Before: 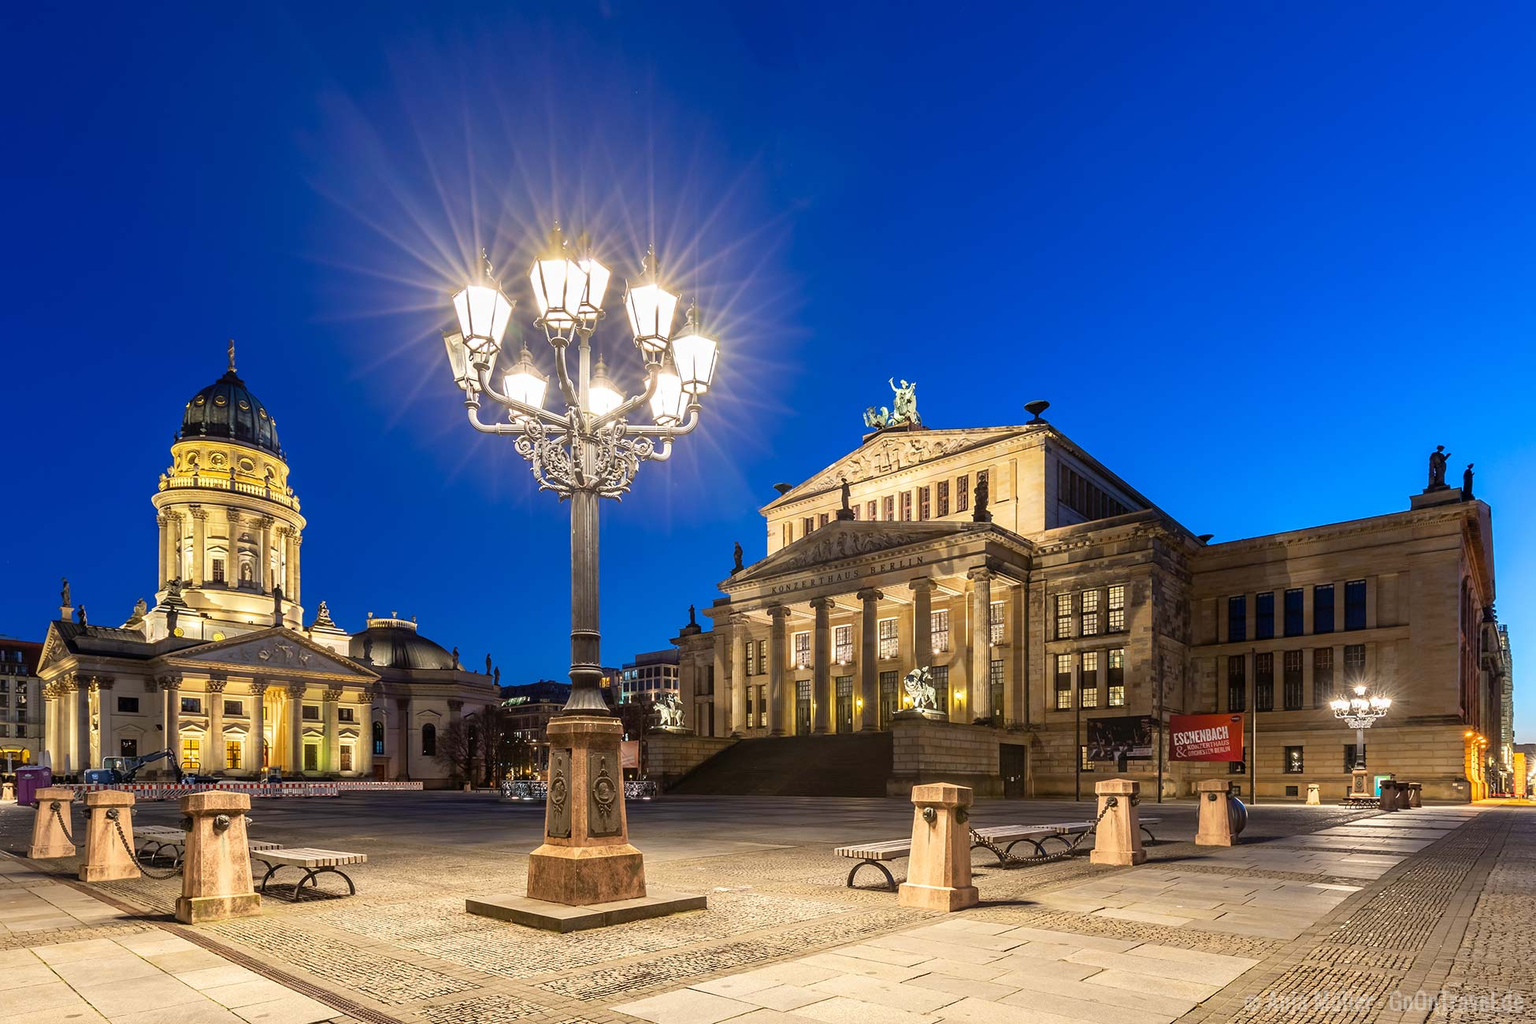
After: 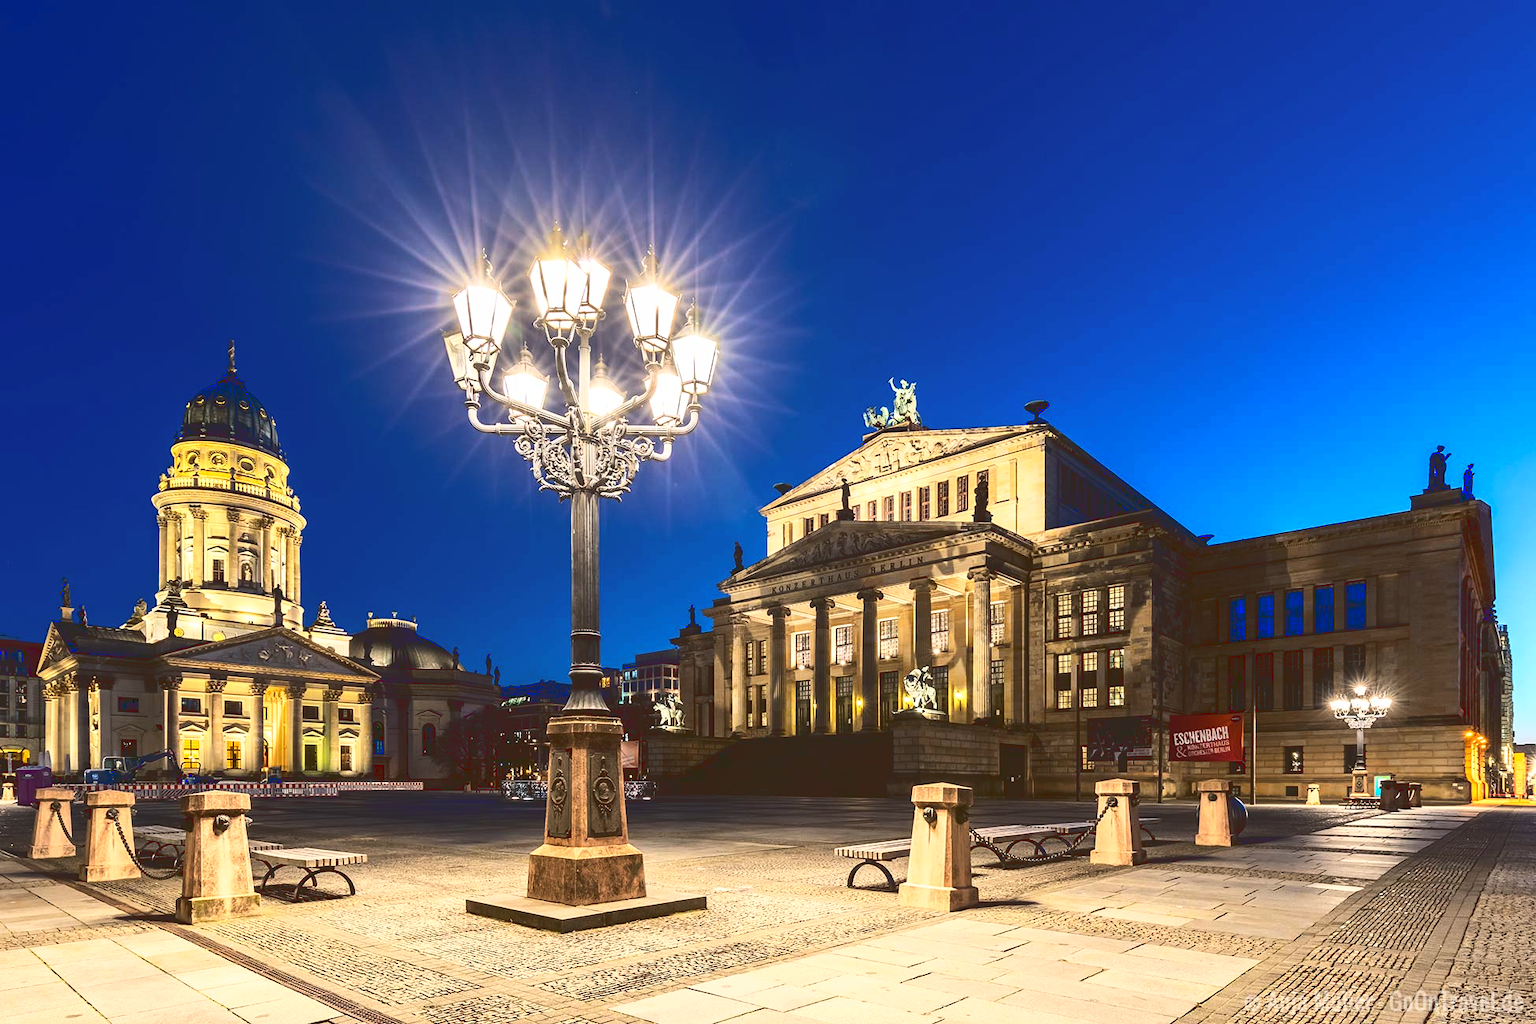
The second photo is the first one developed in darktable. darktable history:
tone curve: curves: ch0 [(0, 0) (0.003, 0.156) (0.011, 0.156) (0.025, 0.161) (0.044, 0.161) (0.069, 0.161) (0.1, 0.166) (0.136, 0.168) (0.177, 0.179) (0.224, 0.202) (0.277, 0.241) (0.335, 0.296) (0.399, 0.378) (0.468, 0.484) (0.543, 0.604) (0.623, 0.728) (0.709, 0.822) (0.801, 0.918) (0.898, 0.98) (1, 1)], color space Lab, linked channels
